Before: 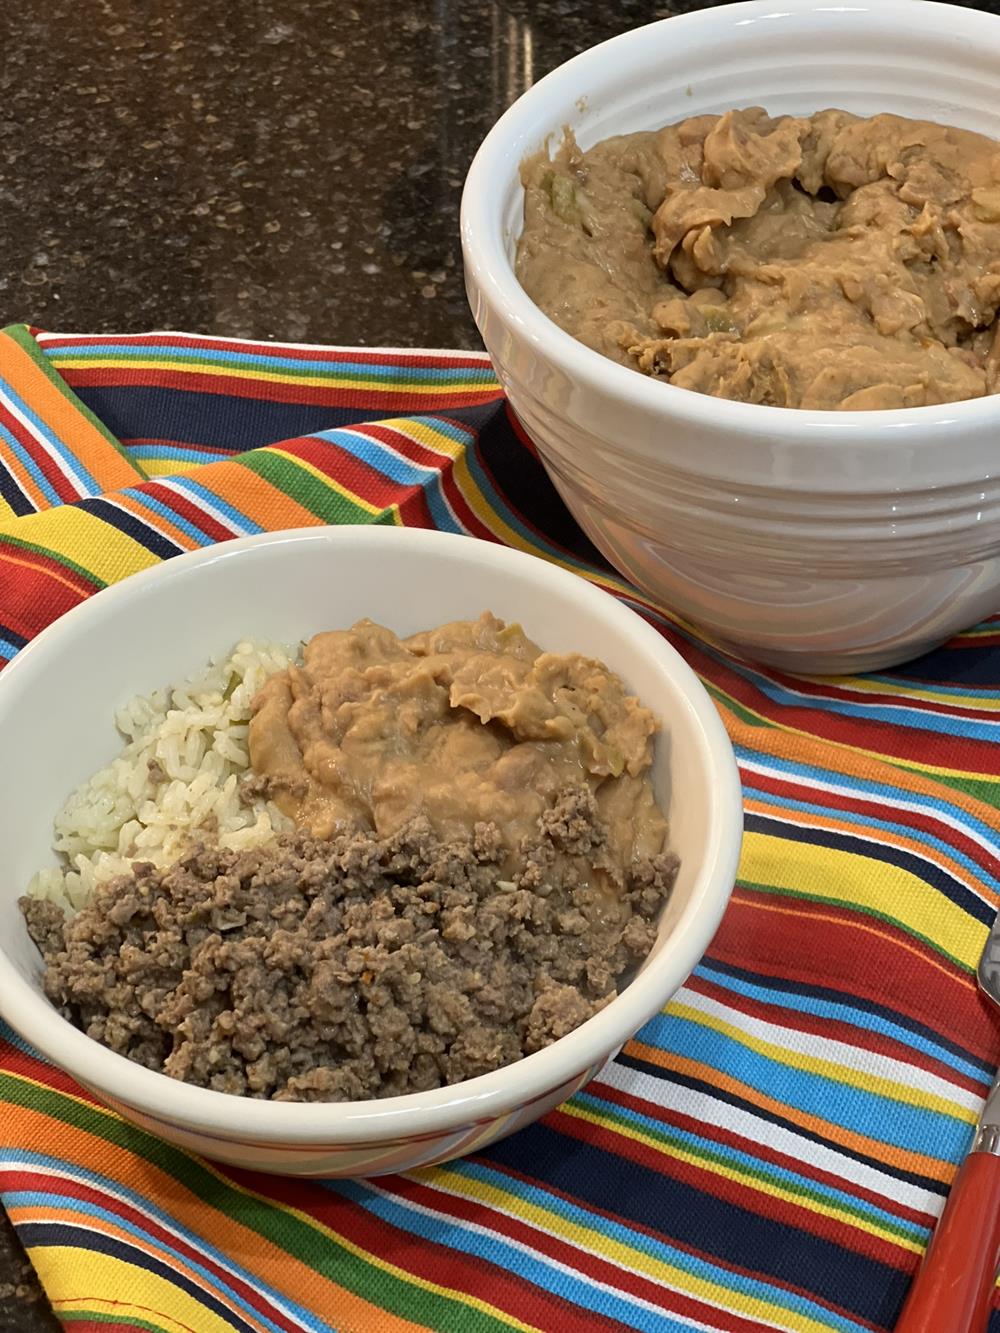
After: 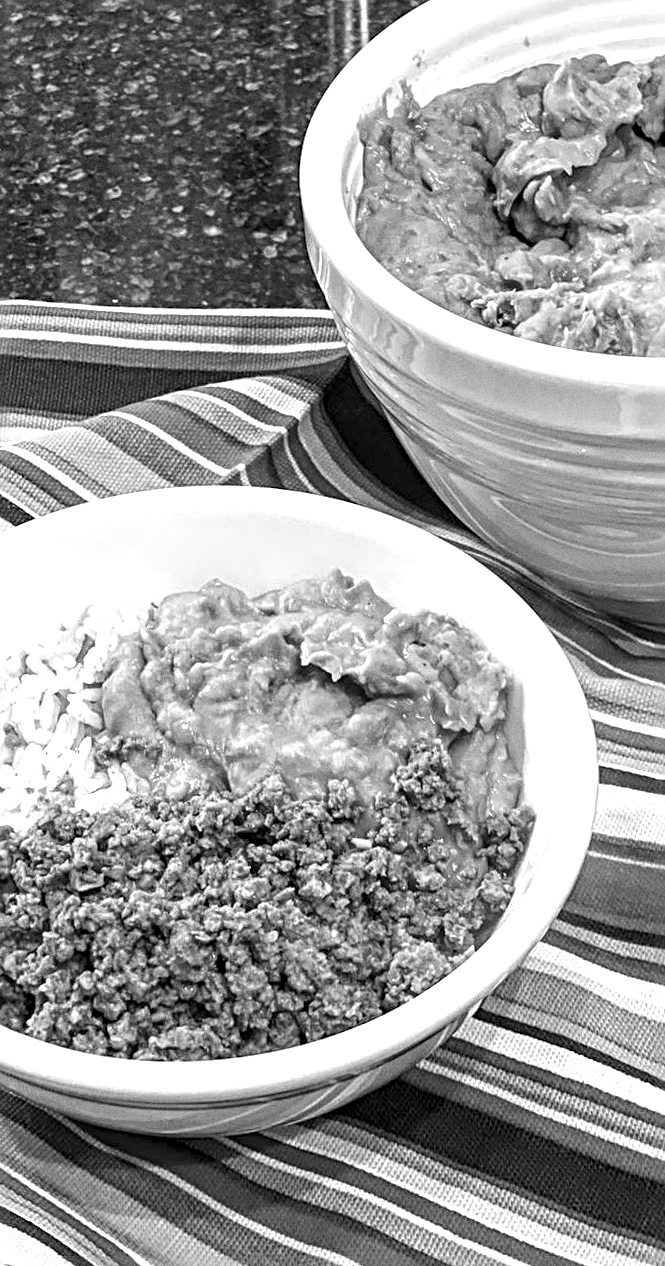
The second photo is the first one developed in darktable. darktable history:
crop and rotate: left 14.292%, right 19.041%
grain: coarseness 0.09 ISO
exposure: black level correction 0, exposure 1 EV, compensate exposure bias true, compensate highlight preservation false
sharpen: radius 4
rotate and perspective: rotation -1.32°, lens shift (horizontal) -0.031, crop left 0.015, crop right 0.985, crop top 0.047, crop bottom 0.982
local contrast: highlights 20%, detail 150%
monochrome: on, module defaults
